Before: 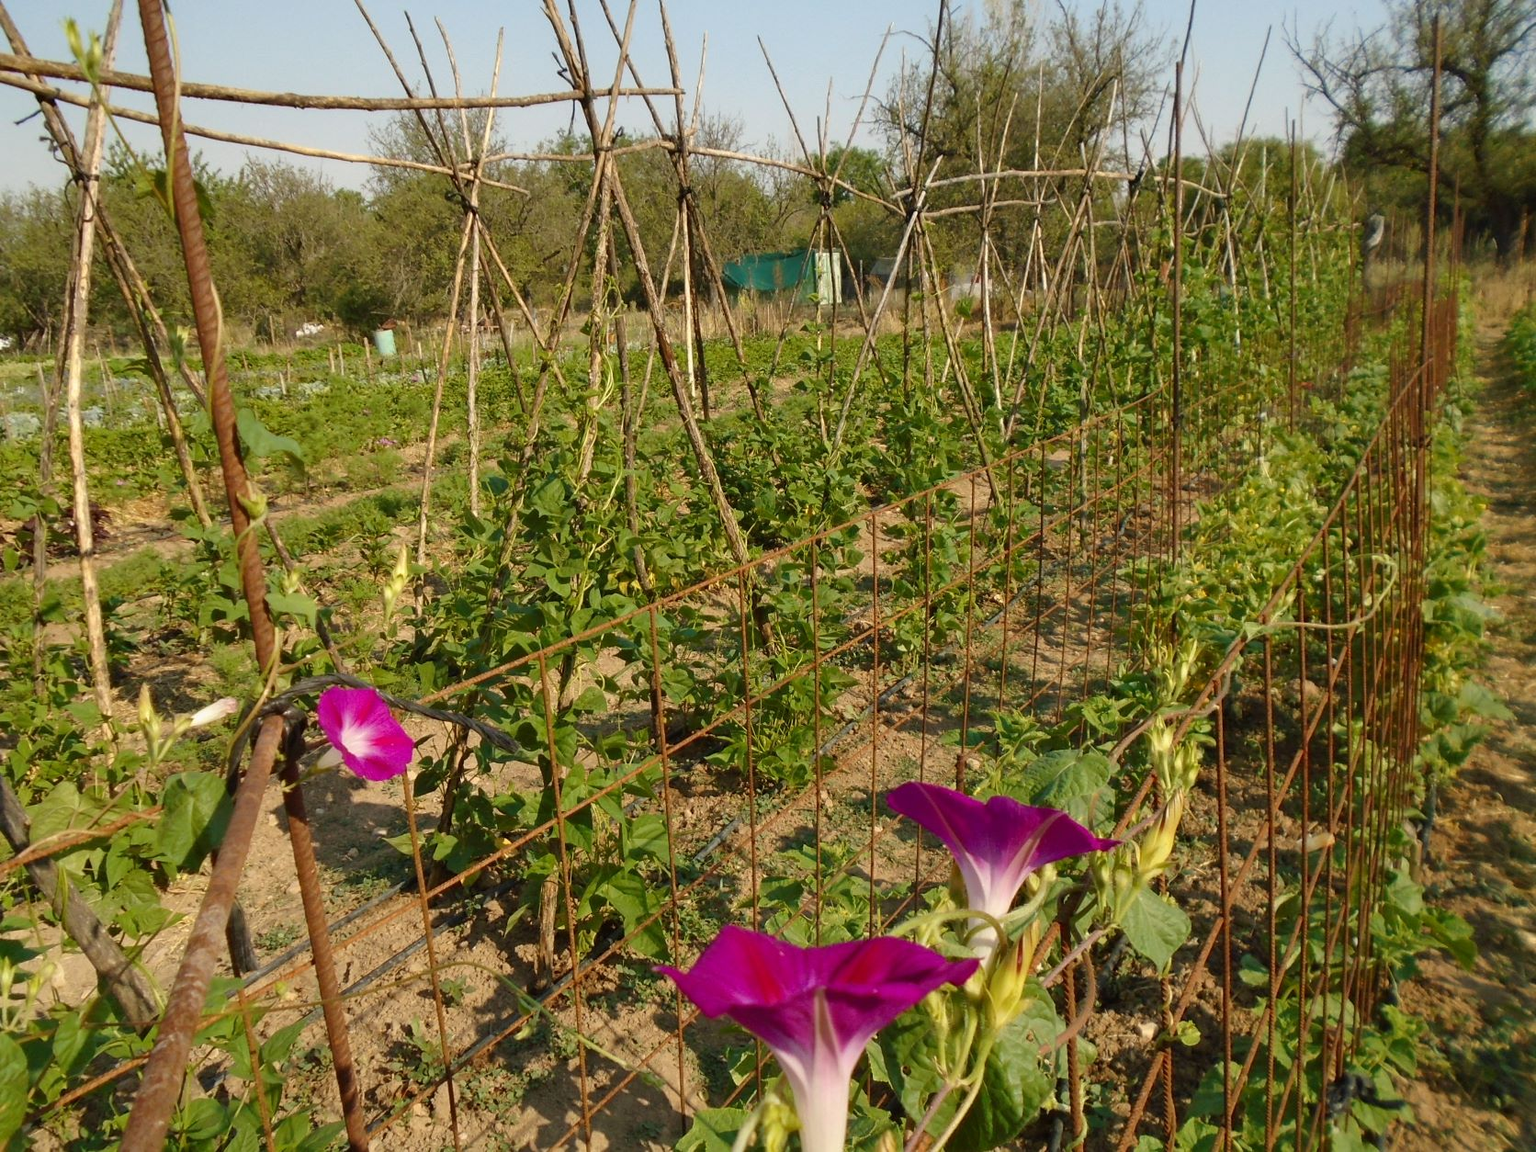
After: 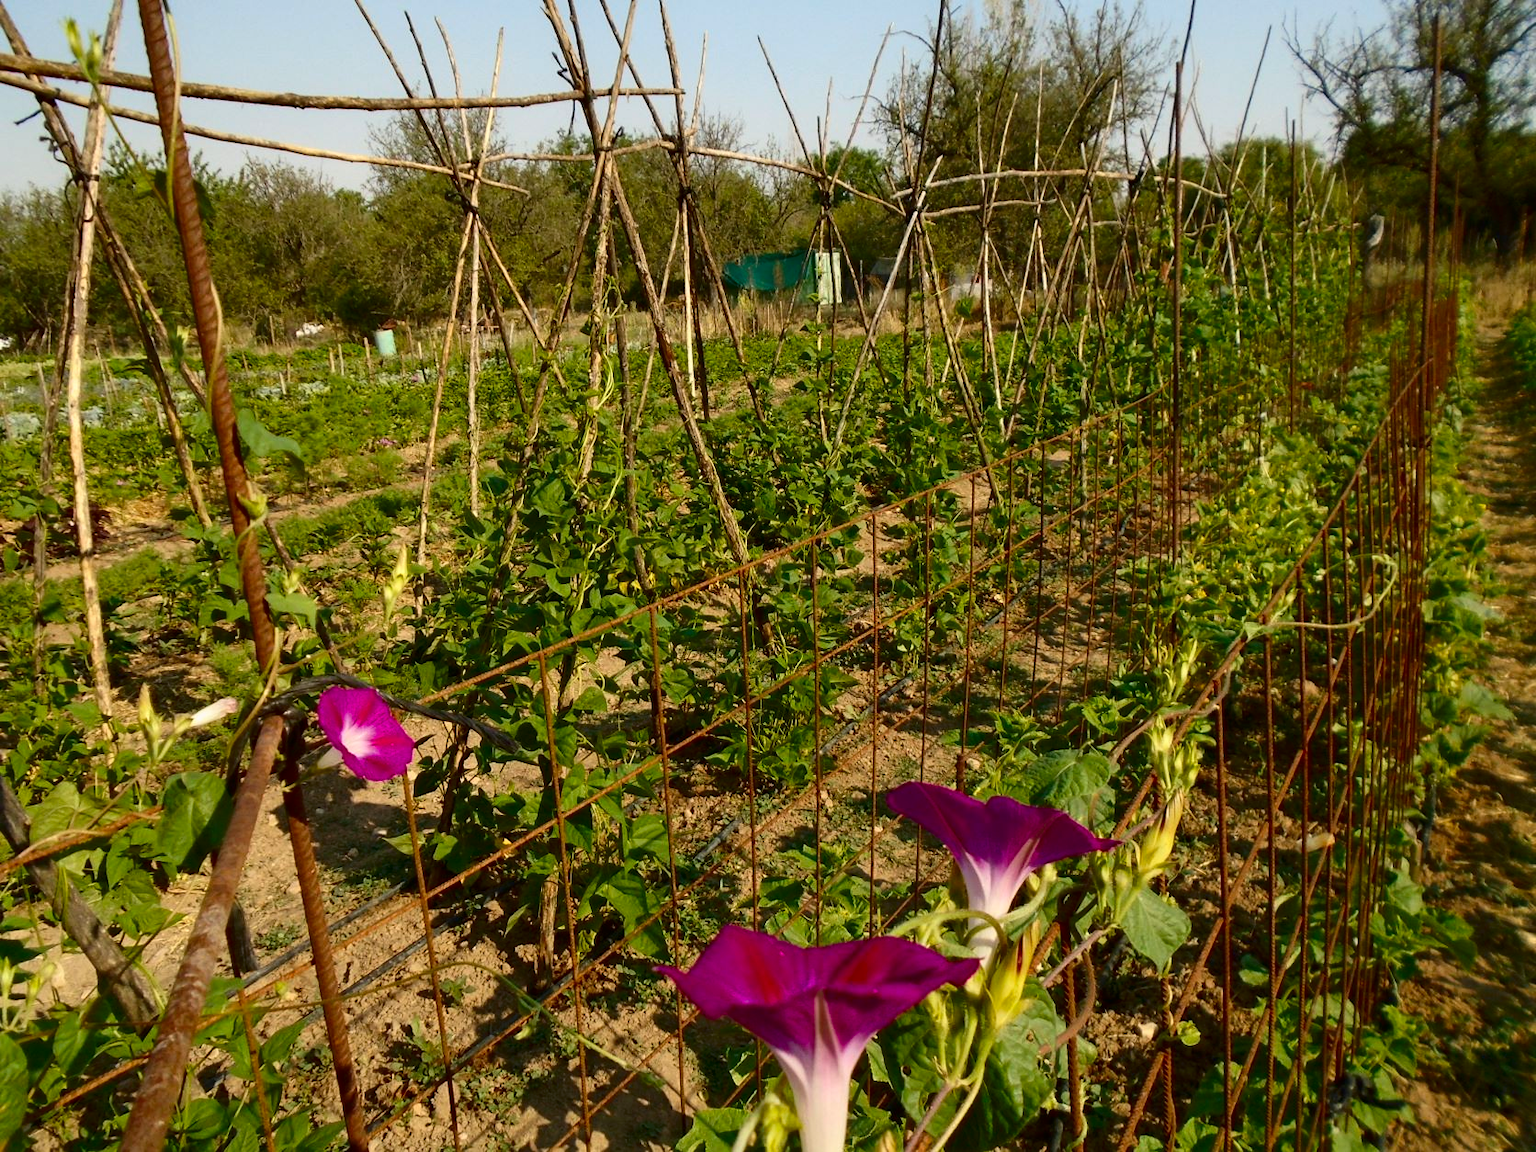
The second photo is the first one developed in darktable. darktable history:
white balance: red 1, blue 1
contrast brightness saturation: contrast 0.19, brightness -0.11, saturation 0.21
